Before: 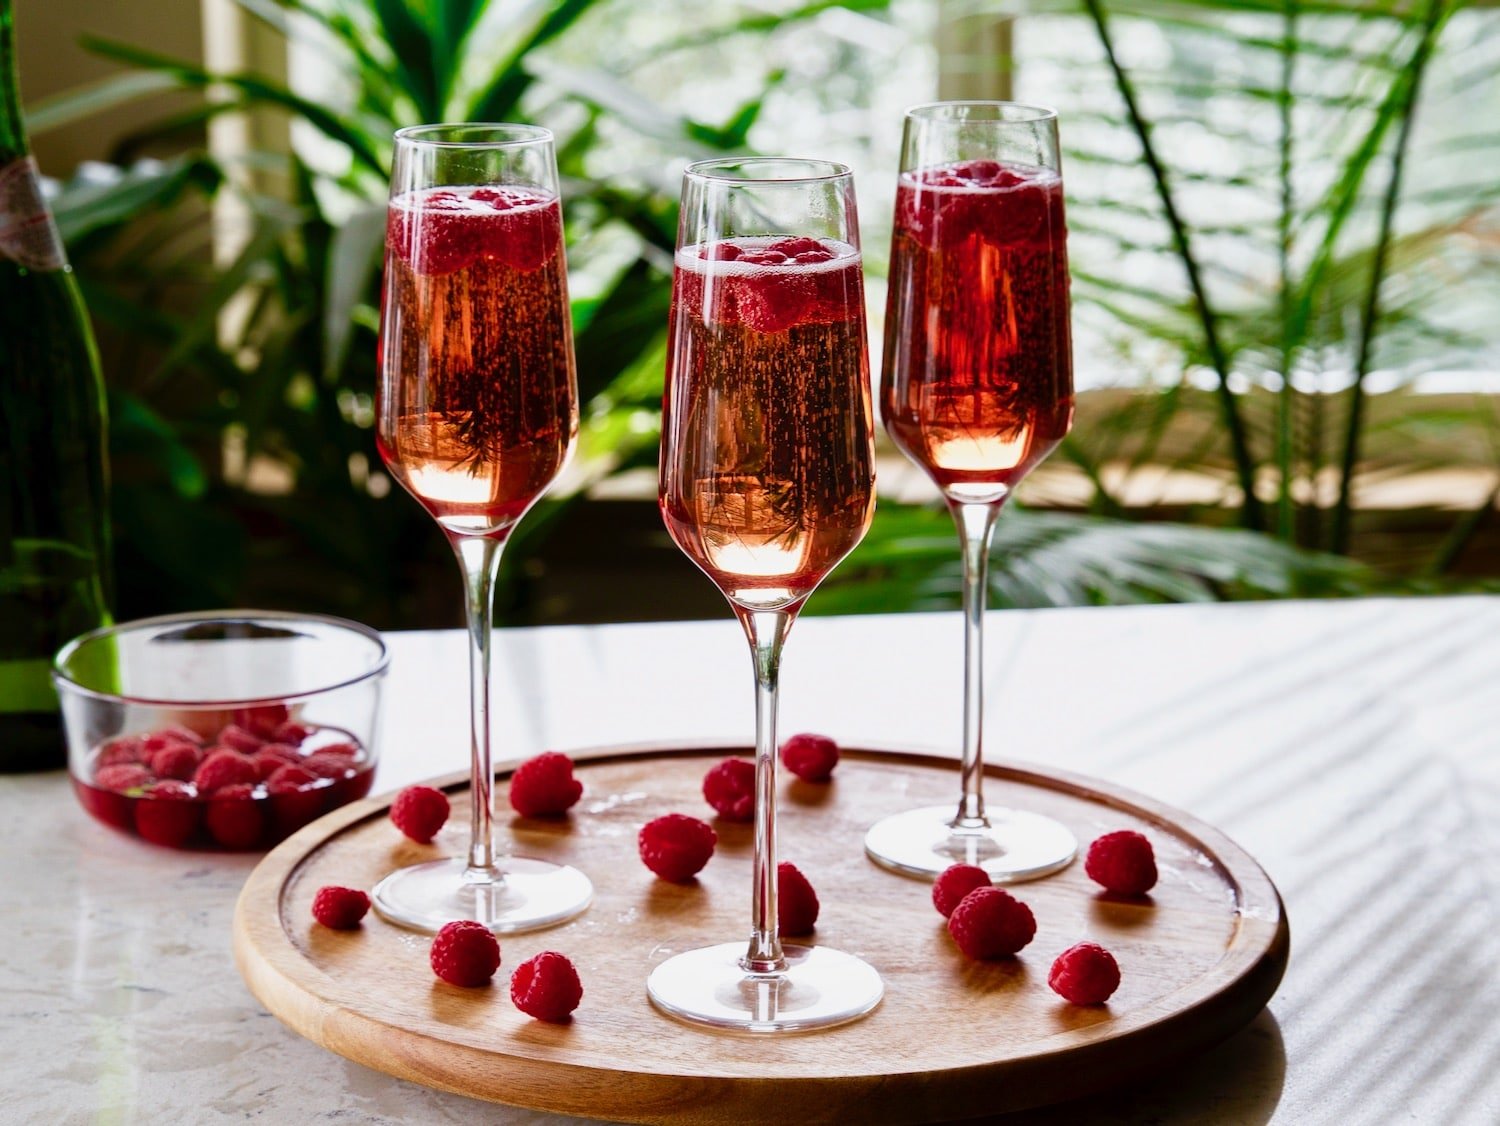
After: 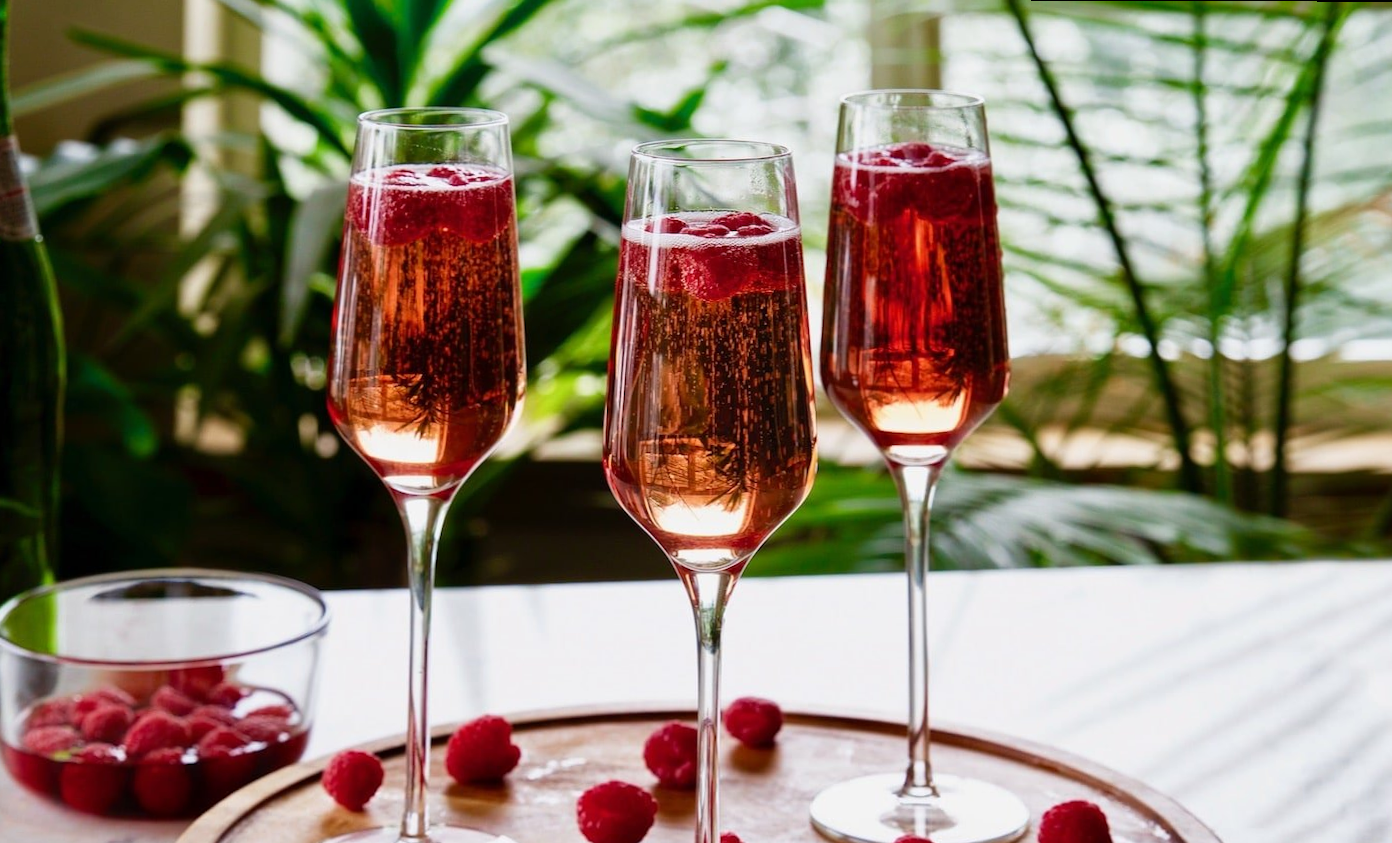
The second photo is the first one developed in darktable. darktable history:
rotate and perspective: rotation 0.215°, lens shift (vertical) -0.139, crop left 0.069, crop right 0.939, crop top 0.002, crop bottom 0.996
crop: bottom 24.967%
